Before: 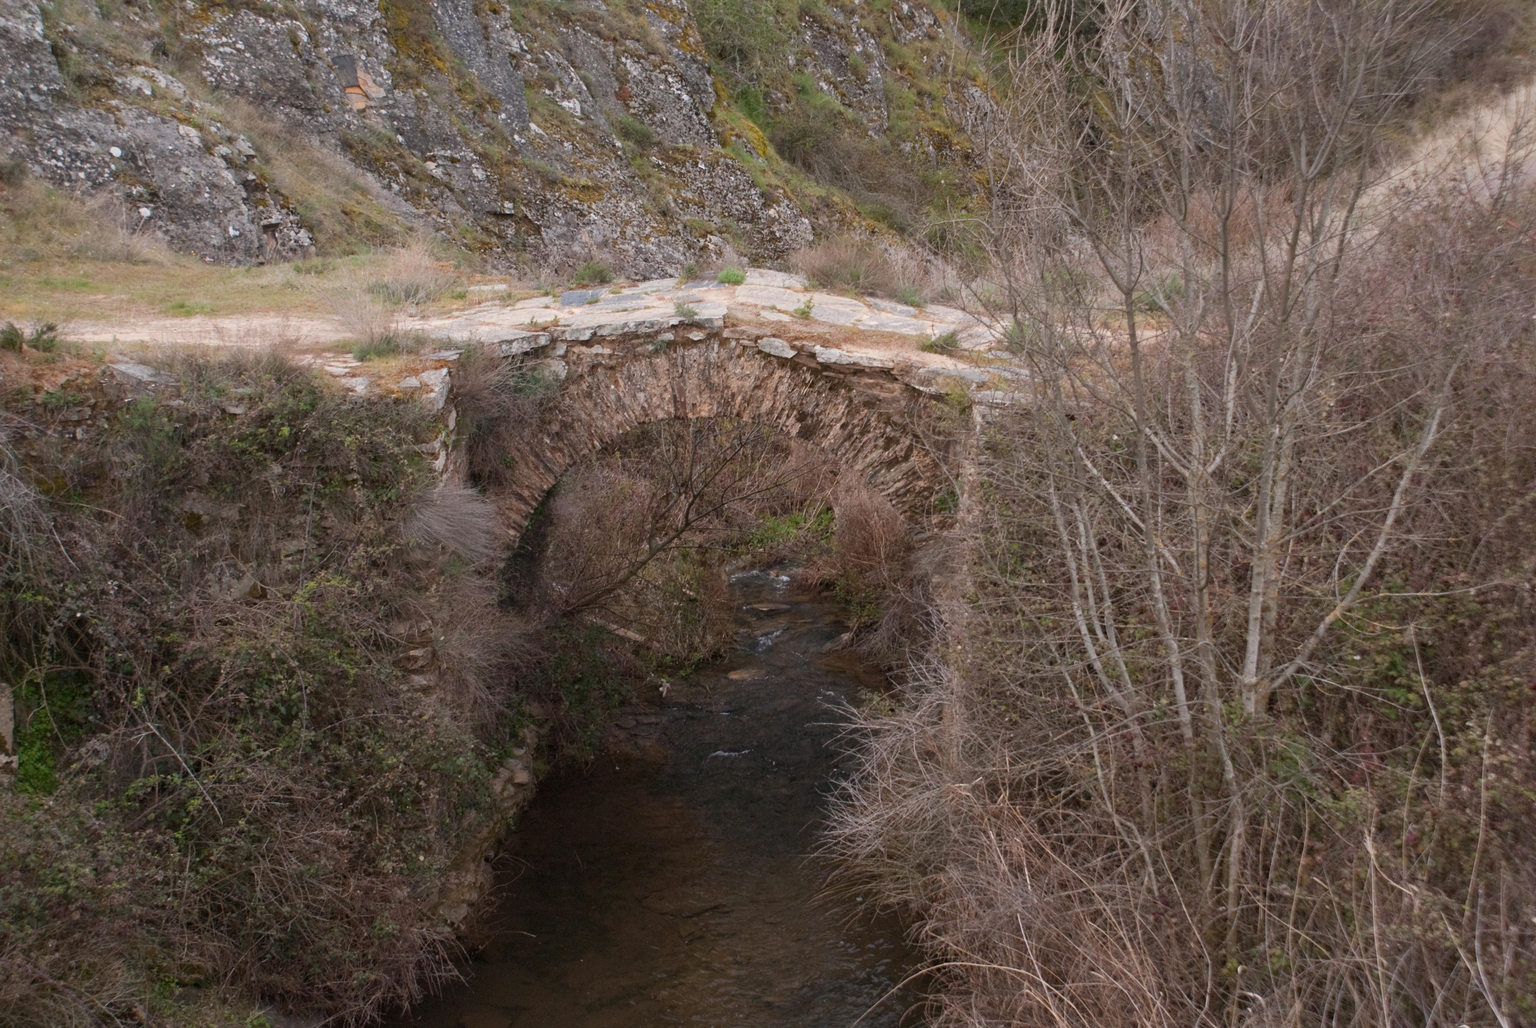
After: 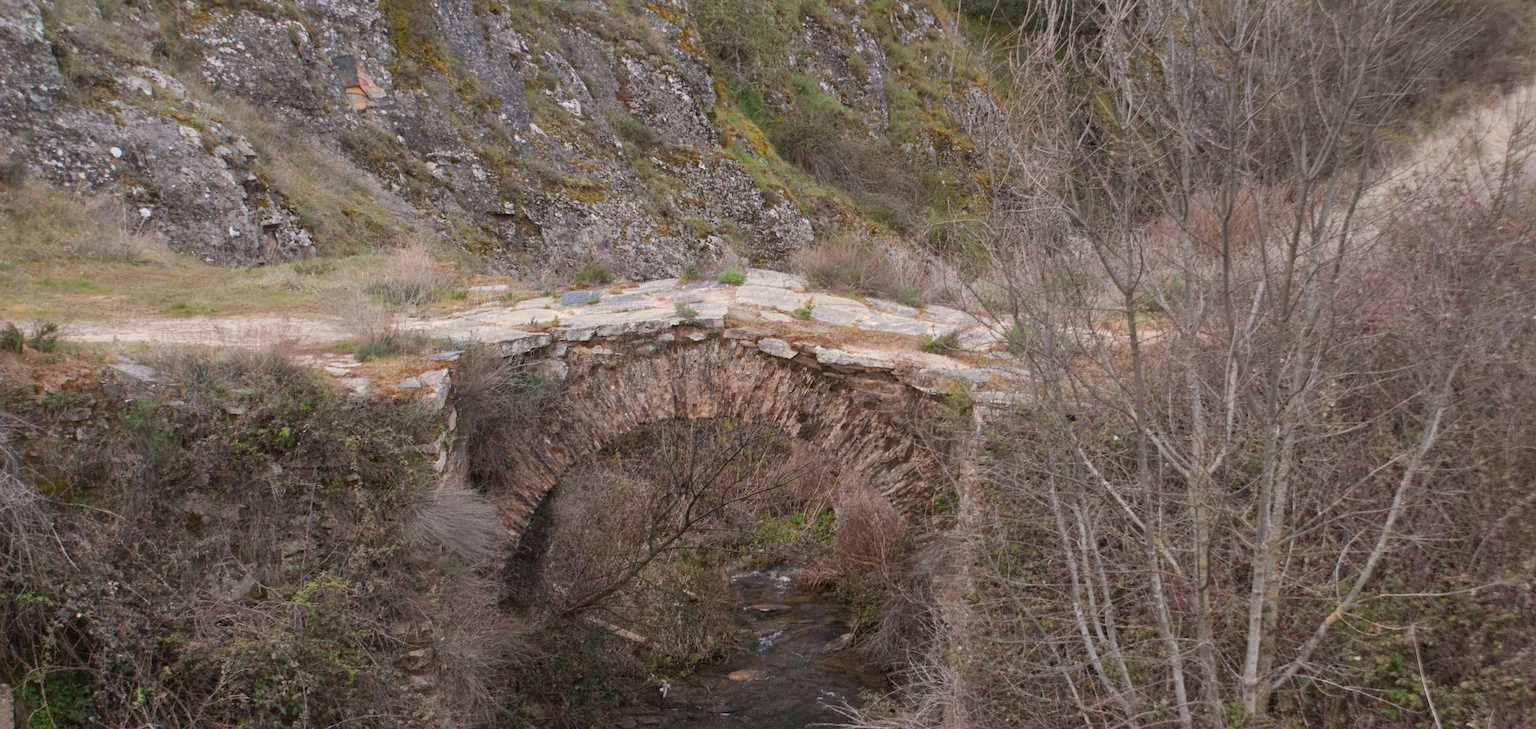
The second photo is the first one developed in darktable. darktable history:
crop: right 0%, bottom 29.027%
shadows and highlights: radius 106.44, shadows 40.9, highlights -72.46, low approximation 0.01, soften with gaussian
